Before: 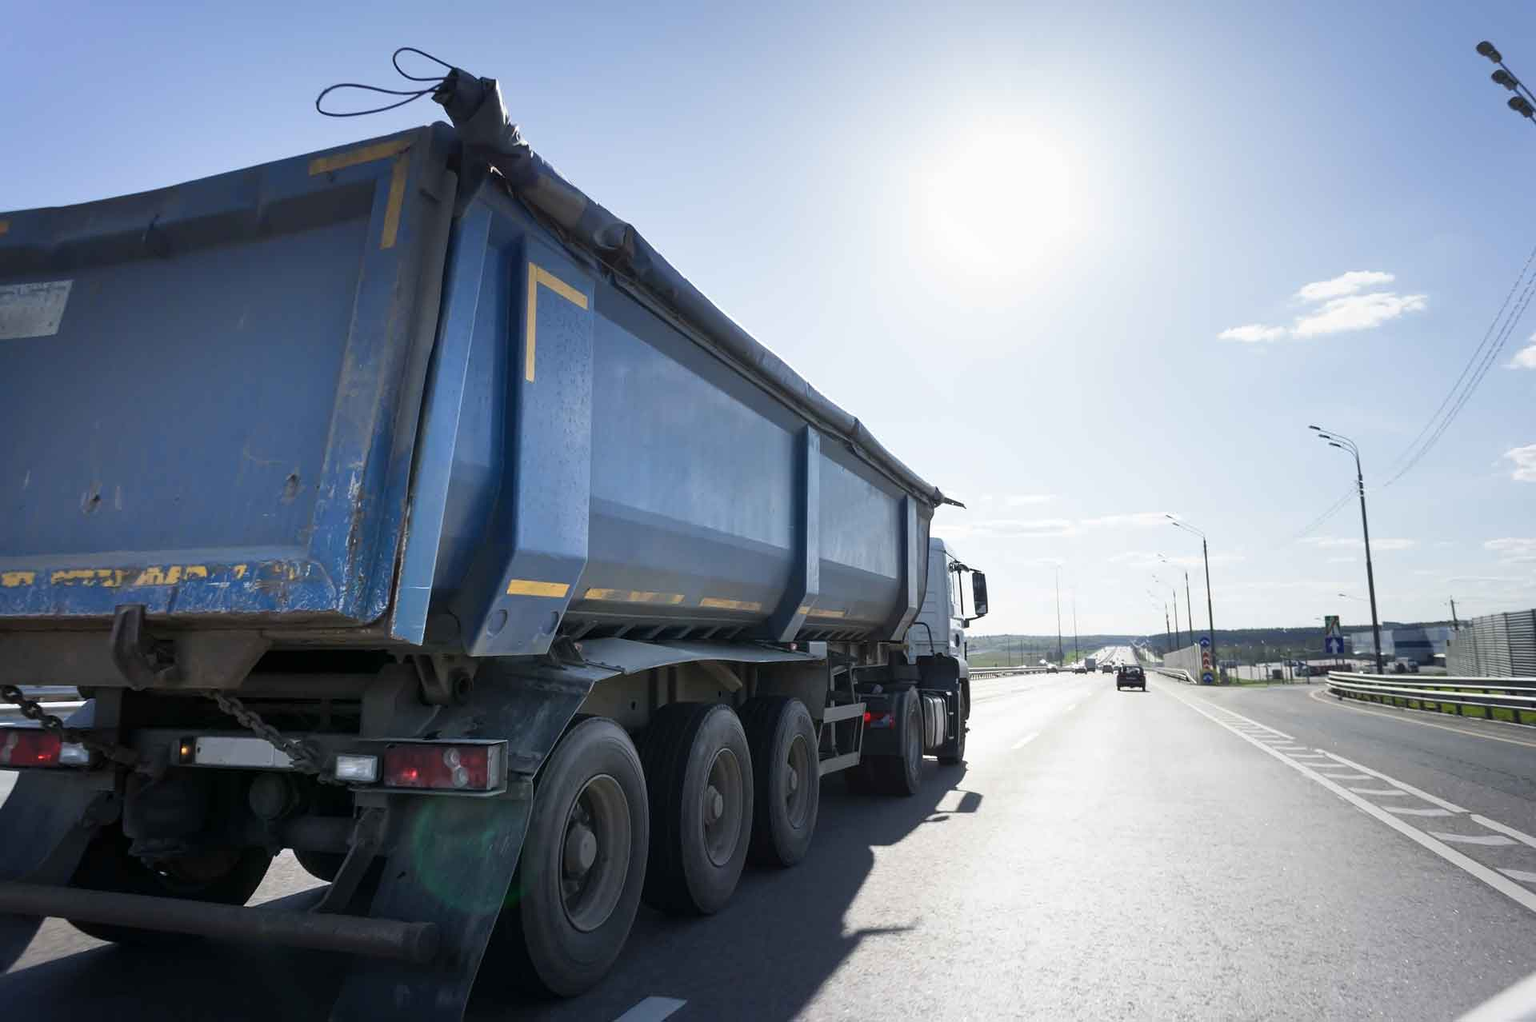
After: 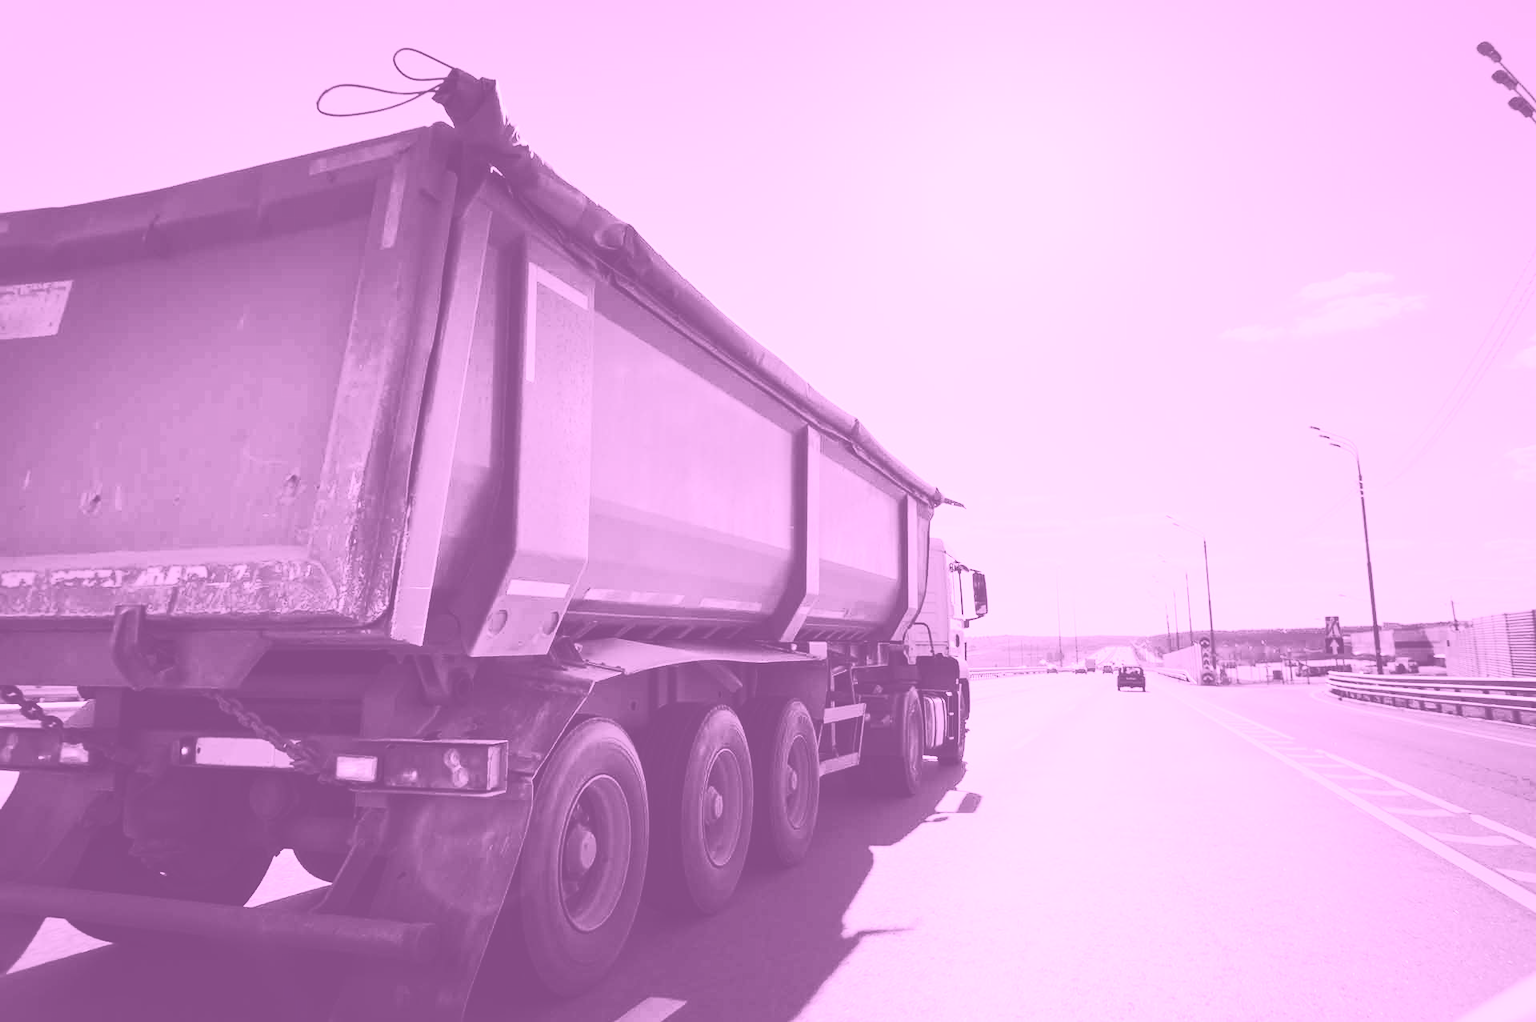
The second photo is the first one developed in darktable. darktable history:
exposure: black level correction 0.1, exposure -0.092 EV, compensate highlight preservation false
colorize: hue 331.2°, saturation 75%, source mix 30.28%, lightness 70.52%, version 1
